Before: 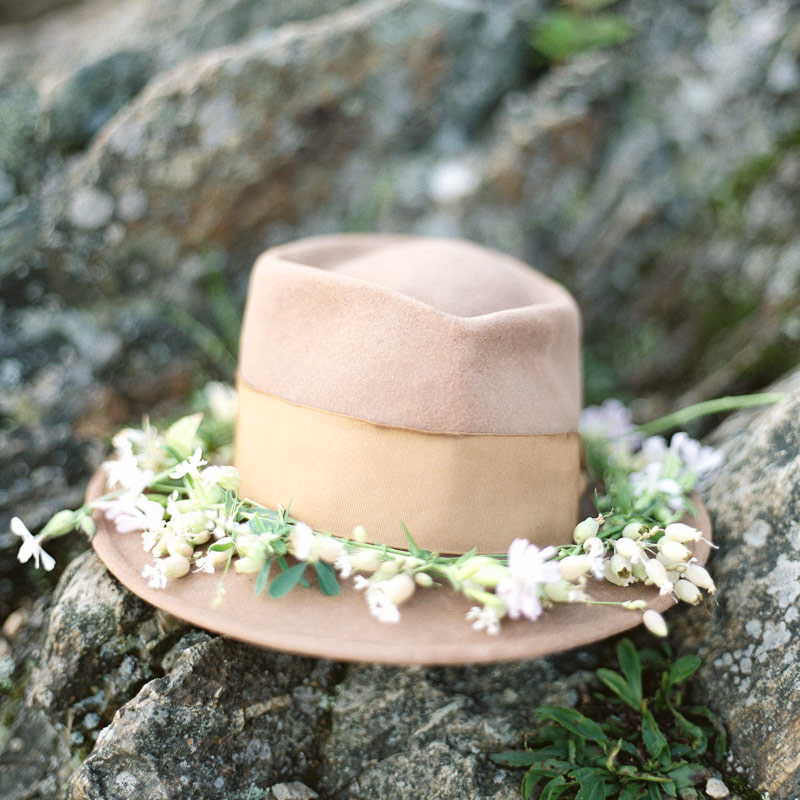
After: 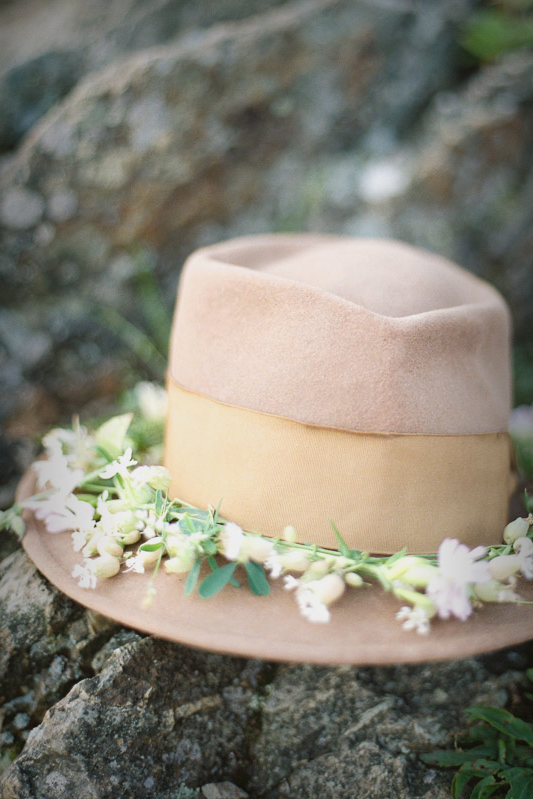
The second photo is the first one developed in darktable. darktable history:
vignetting: fall-off start 53.2%, brightness -0.594, saturation 0, automatic ratio true, width/height ratio 1.313, shape 0.22, unbound false
crop and rotate: left 8.786%, right 24.548%
contrast brightness saturation: contrast -0.11
